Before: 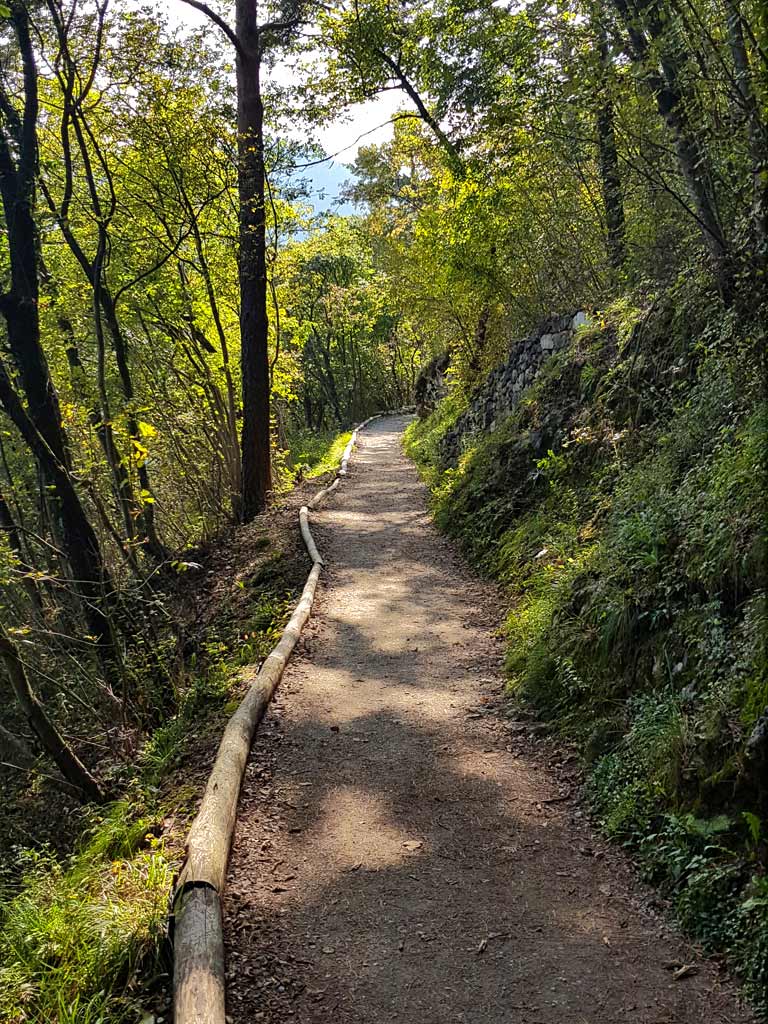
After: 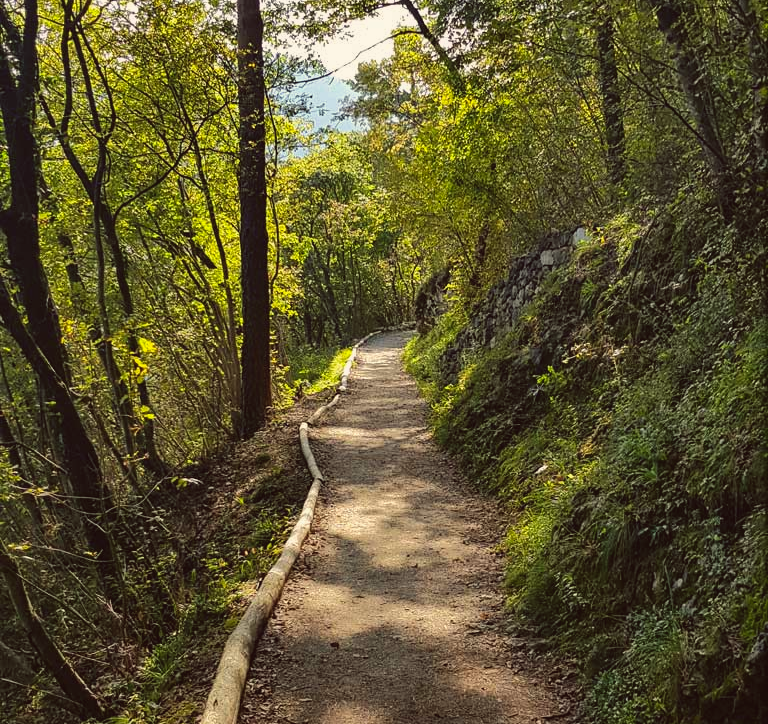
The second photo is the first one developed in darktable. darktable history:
color balance: lift [1.005, 1.002, 0.998, 0.998], gamma [1, 1.021, 1.02, 0.979], gain [0.923, 1.066, 1.056, 0.934]
crop and rotate: top 8.293%, bottom 20.996%
